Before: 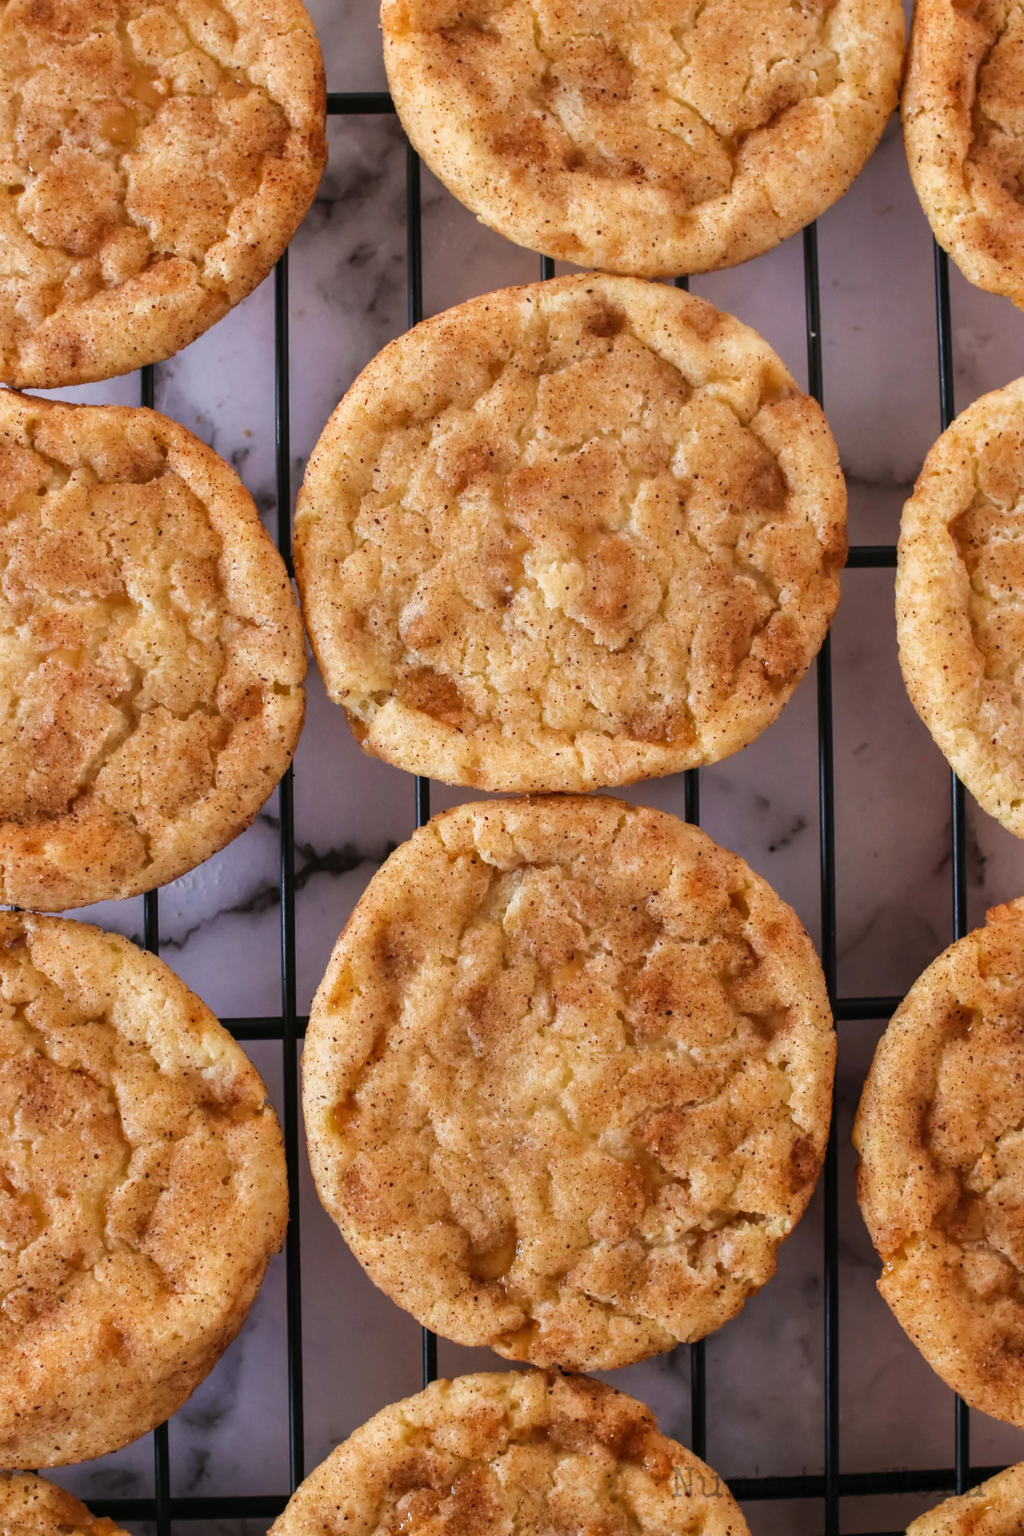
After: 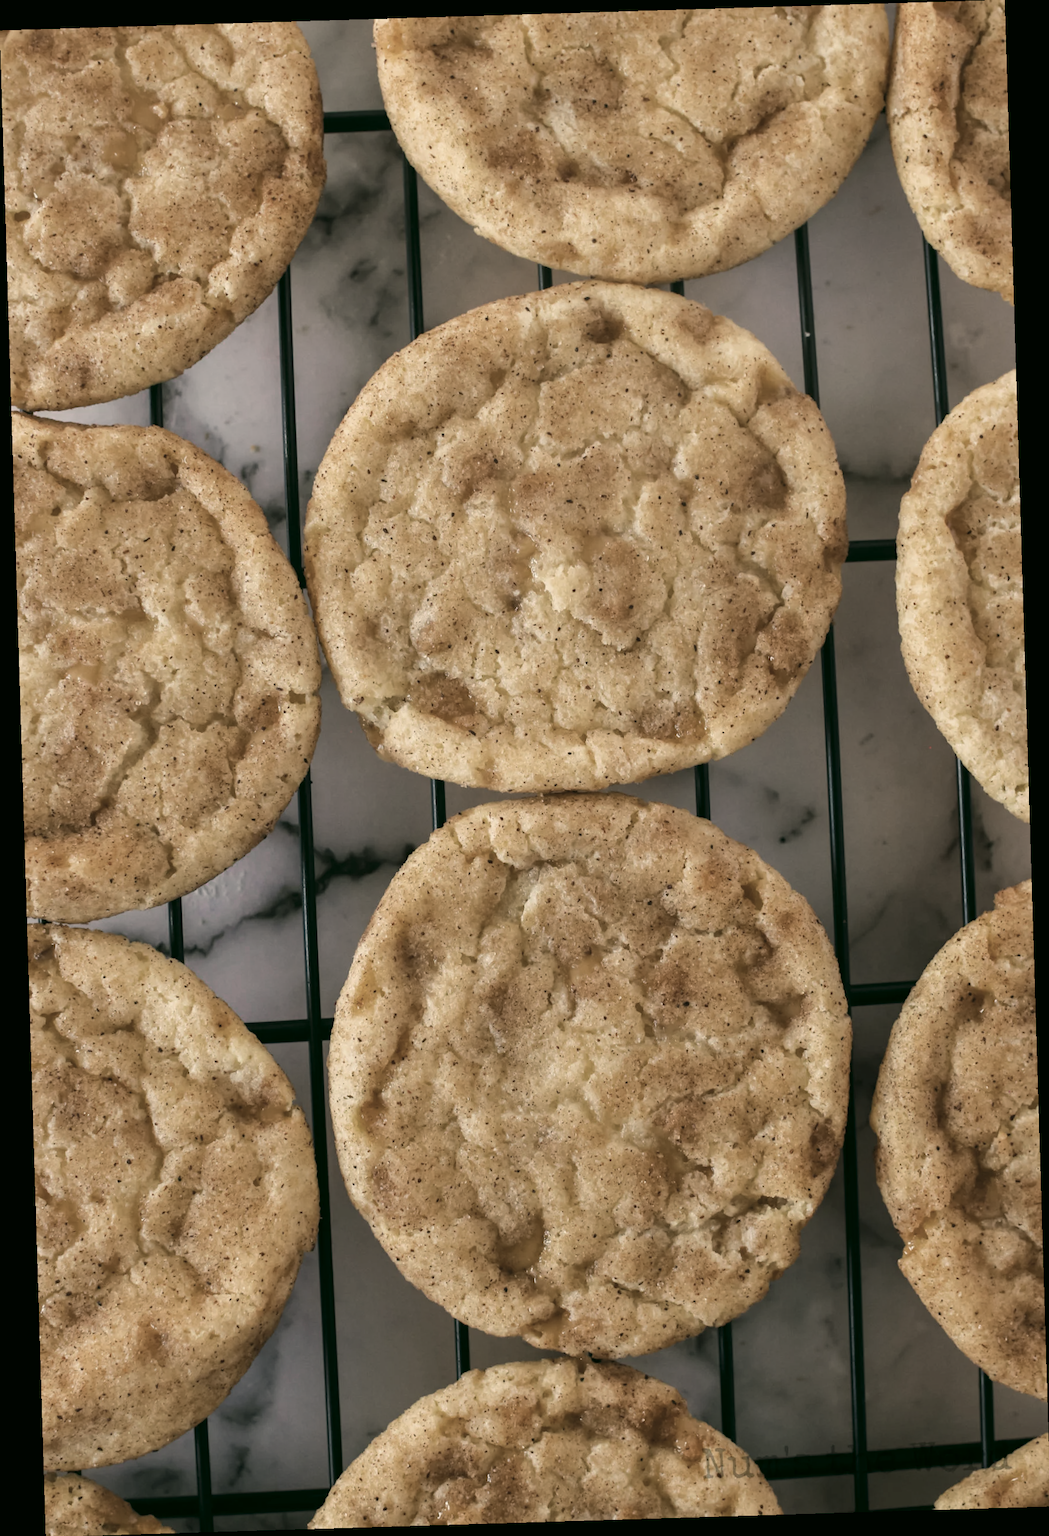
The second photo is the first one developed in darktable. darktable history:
rotate and perspective: rotation -1.75°, automatic cropping off
color correction: highlights a* 5.3, highlights b* 24.26, shadows a* -15.58, shadows b* 4.02
color zones: curves: ch0 [(0, 0.6) (0.129, 0.508) (0.193, 0.483) (0.429, 0.5) (0.571, 0.5) (0.714, 0.5) (0.857, 0.5) (1, 0.6)]; ch1 [(0, 0.481) (0.112, 0.245) (0.213, 0.223) (0.429, 0.233) (0.571, 0.231) (0.683, 0.242) (0.857, 0.296) (1, 0.481)]
